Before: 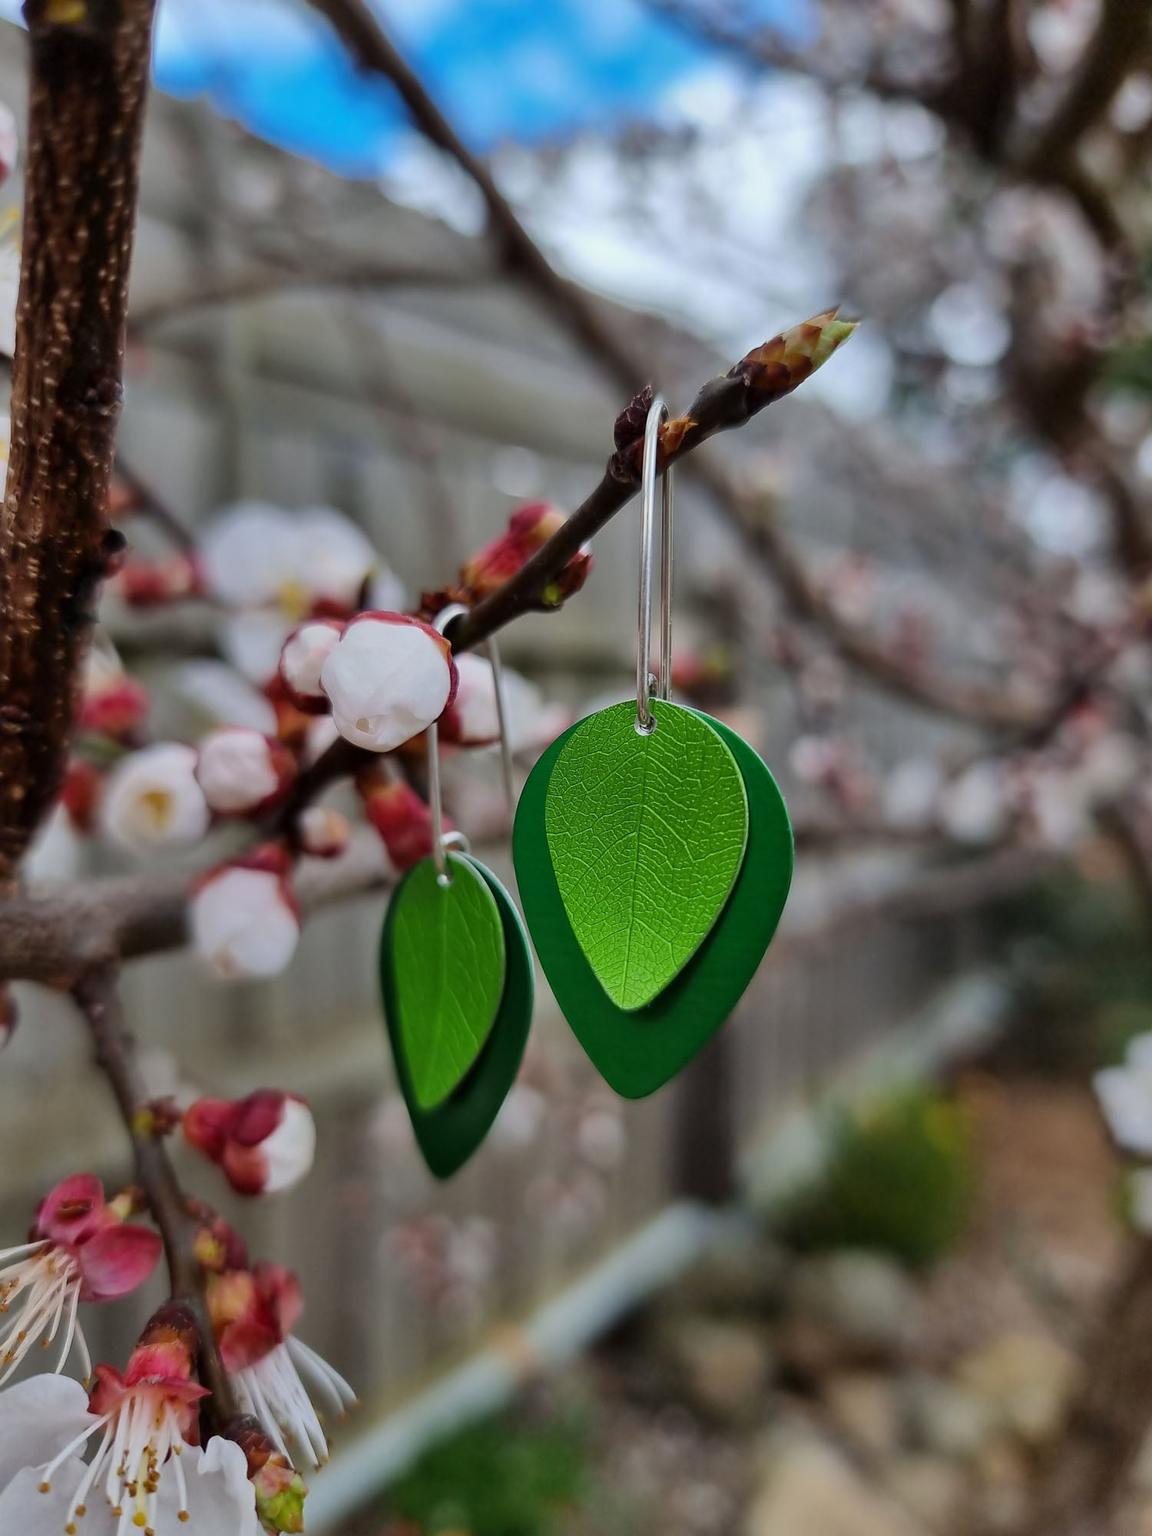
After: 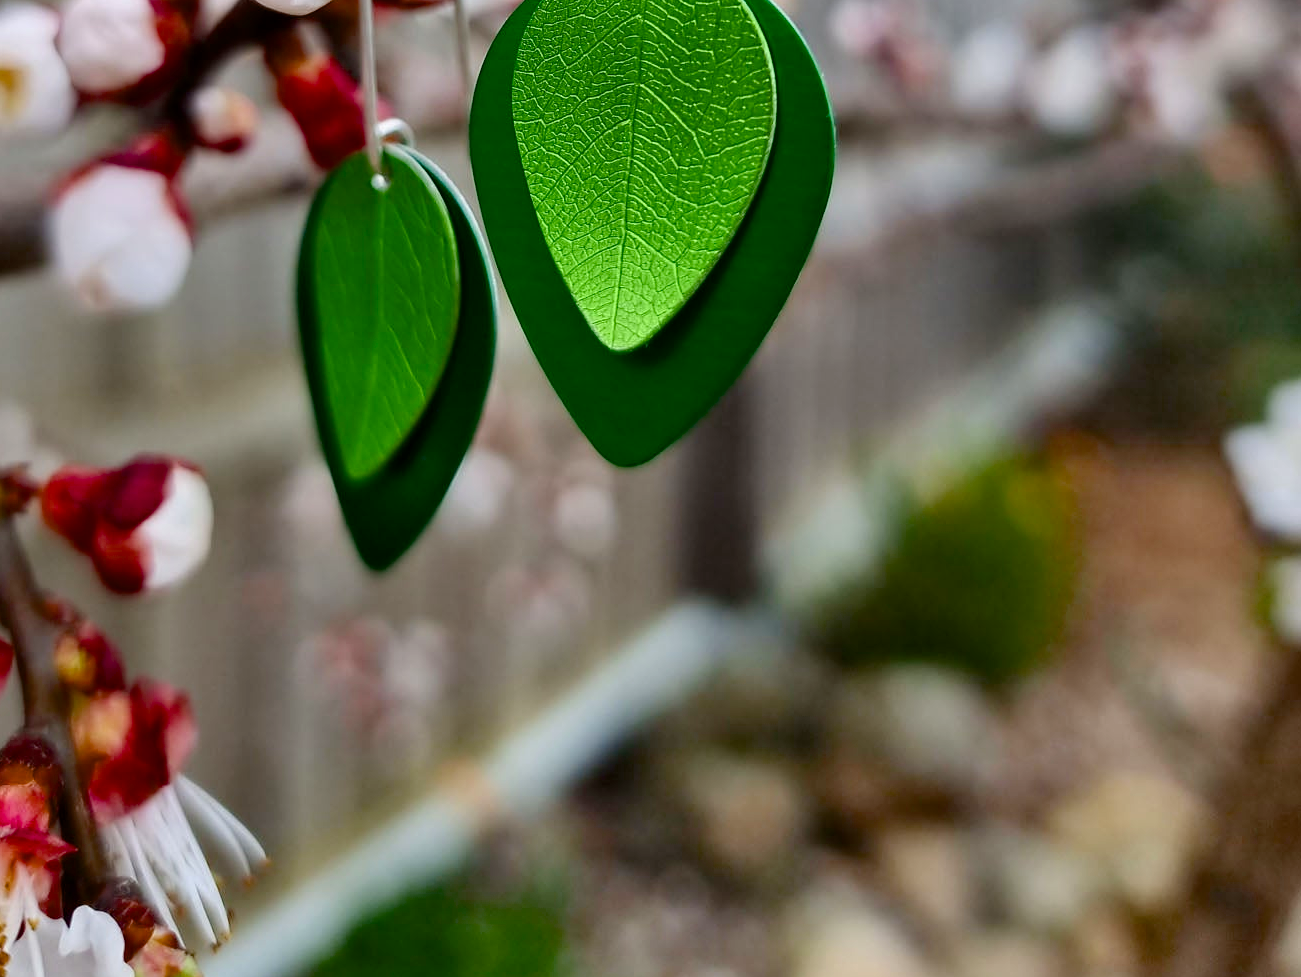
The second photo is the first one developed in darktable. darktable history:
crop and rotate: left 13.239%, top 48.243%, bottom 2.86%
exposure: black level correction 0.001, exposure 0.5 EV, compensate highlight preservation false
color balance rgb: perceptual saturation grading › global saturation 14.493%, perceptual saturation grading › highlights -24.8%, perceptual saturation grading › shadows 25.826%, saturation formula JzAzBz (2021)
